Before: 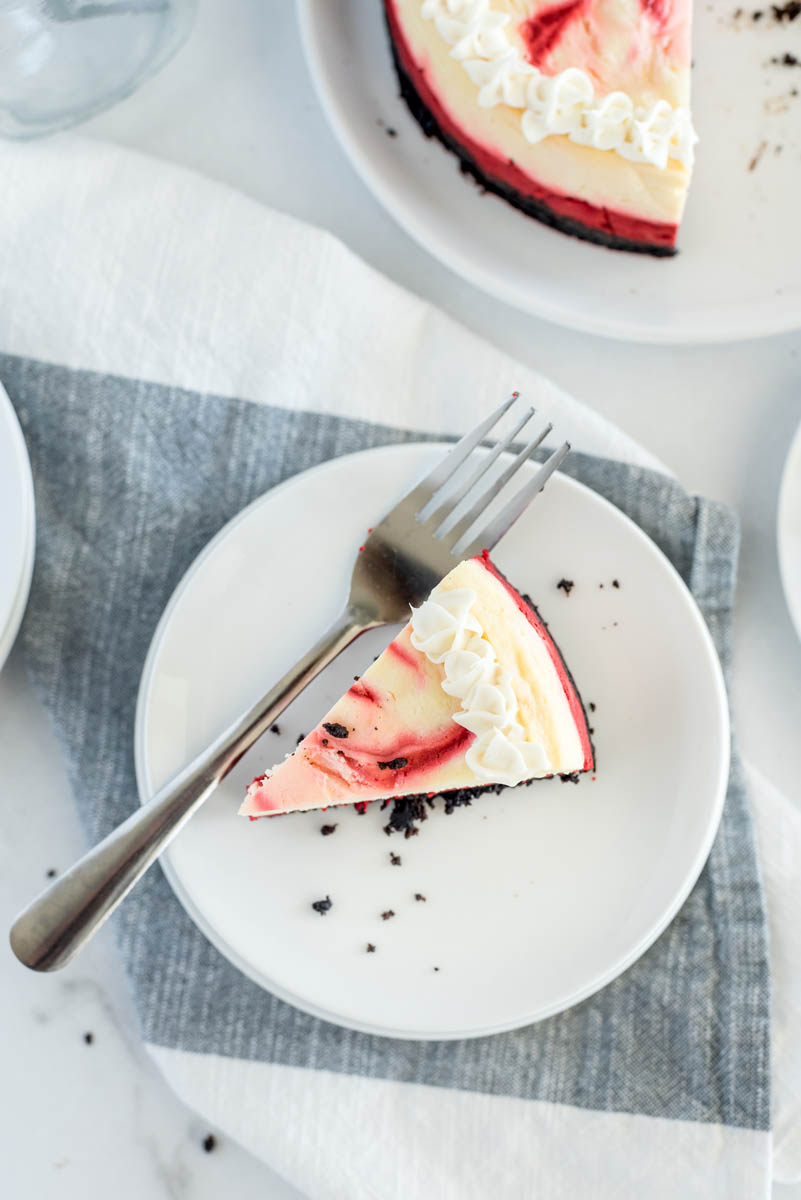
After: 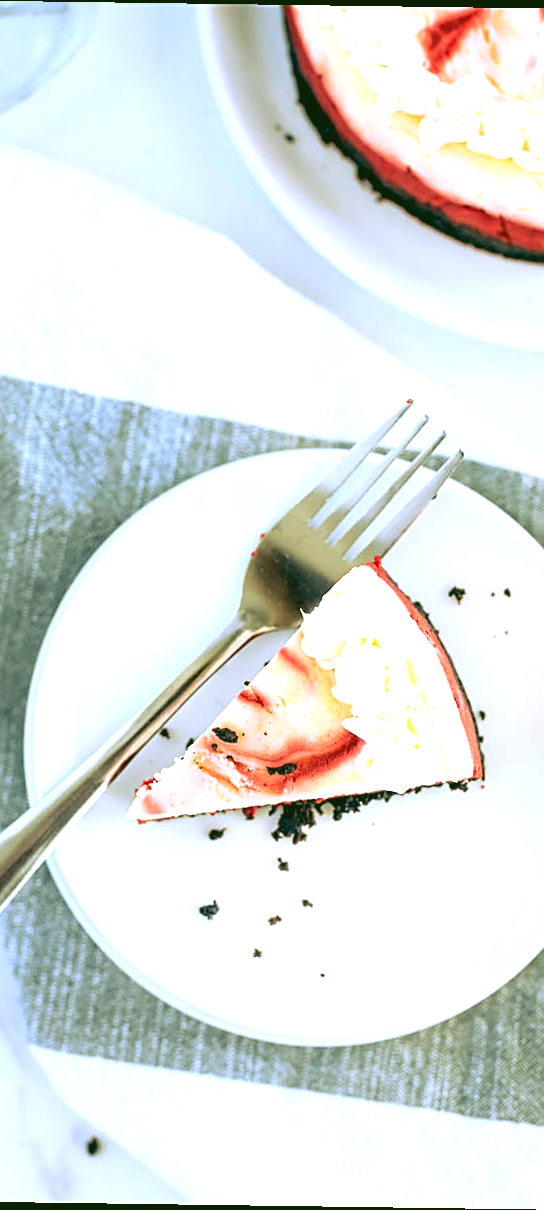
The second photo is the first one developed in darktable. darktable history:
exposure: black level correction 0, exposure 1 EV, compensate exposure bias true, compensate highlight preservation false
sharpen: on, module defaults
rgb curve: curves: ch0 [(0.123, 0.061) (0.995, 0.887)]; ch1 [(0.06, 0.116) (1, 0.906)]; ch2 [(0, 0) (0.824, 0.69) (1, 1)], mode RGB, independent channels, compensate middle gray true
rotate and perspective: rotation 0.8°, automatic cropping off
crop and rotate: left 14.436%, right 18.898%
